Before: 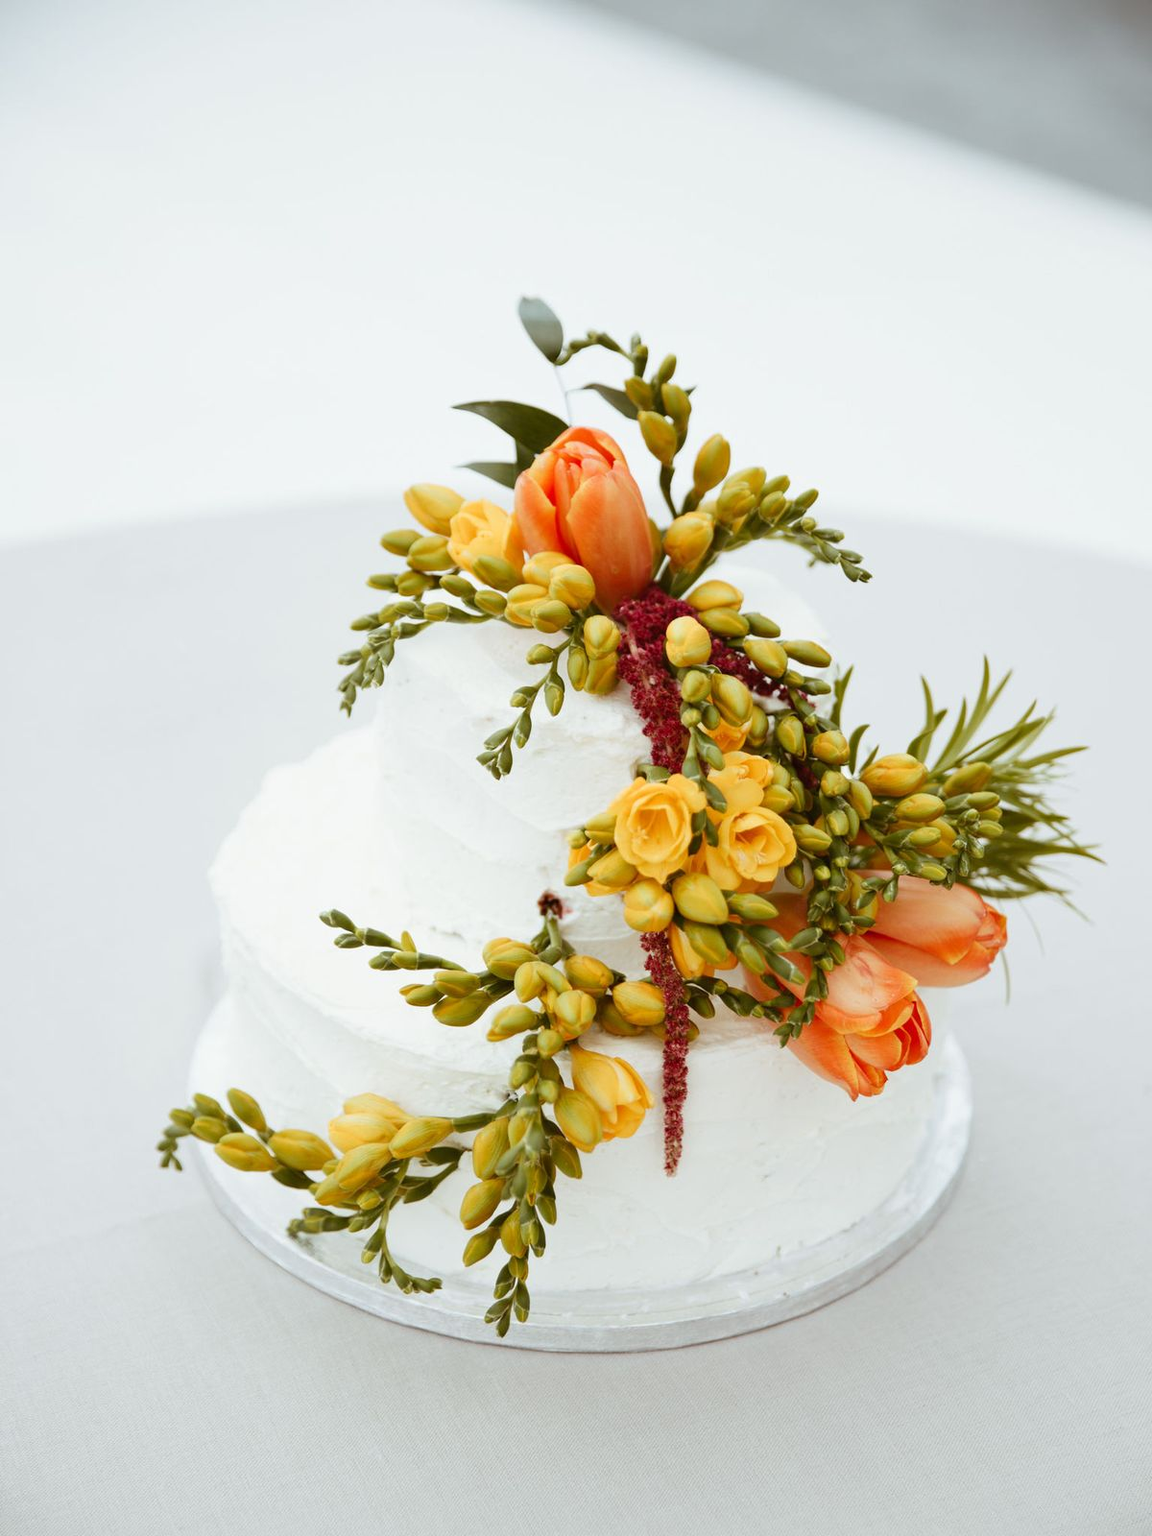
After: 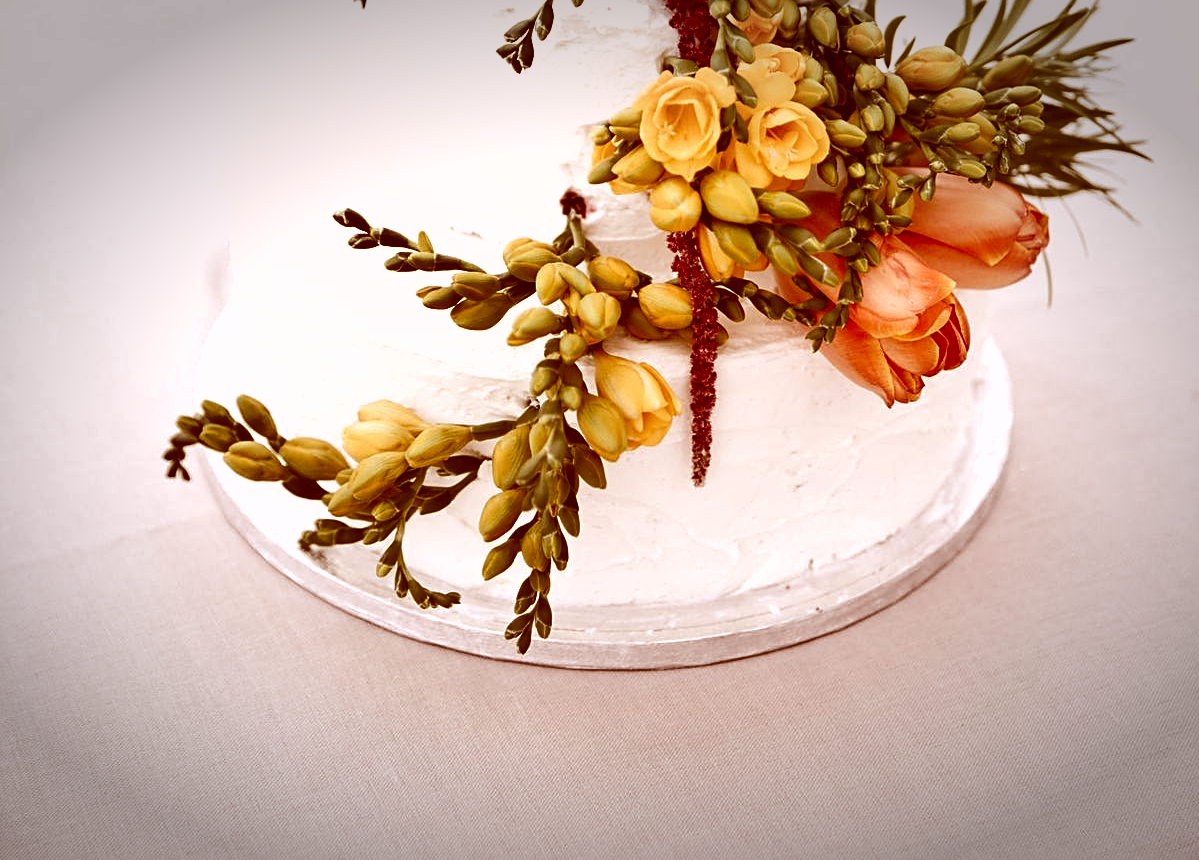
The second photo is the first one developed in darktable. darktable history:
color correction: highlights a* 9.03, highlights b* 8.71, shadows a* 40, shadows b* 40, saturation 0.8
white balance: red 0.967, blue 1.049
shadows and highlights: highlights color adjustment 0%, low approximation 0.01, soften with gaussian
tone equalizer: -8 EV -0.417 EV, -7 EV -0.389 EV, -6 EV -0.333 EV, -5 EV -0.222 EV, -3 EV 0.222 EV, -2 EV 0.333 EV, -1 EV 0.389 EV, +0 EV 0.417 EV, edges refinement/feathering 500, mask exposure compensation -1.57 EV, preserve details no
crop and rotate: top 46.237%
exposure: black level correction 0.001, compensate highlight preservation false
vignetting: fall-off start 70.97%, brightness -0.584, saturation -0.118, width/height ratio 1.333
sharpen: on, module defaults
